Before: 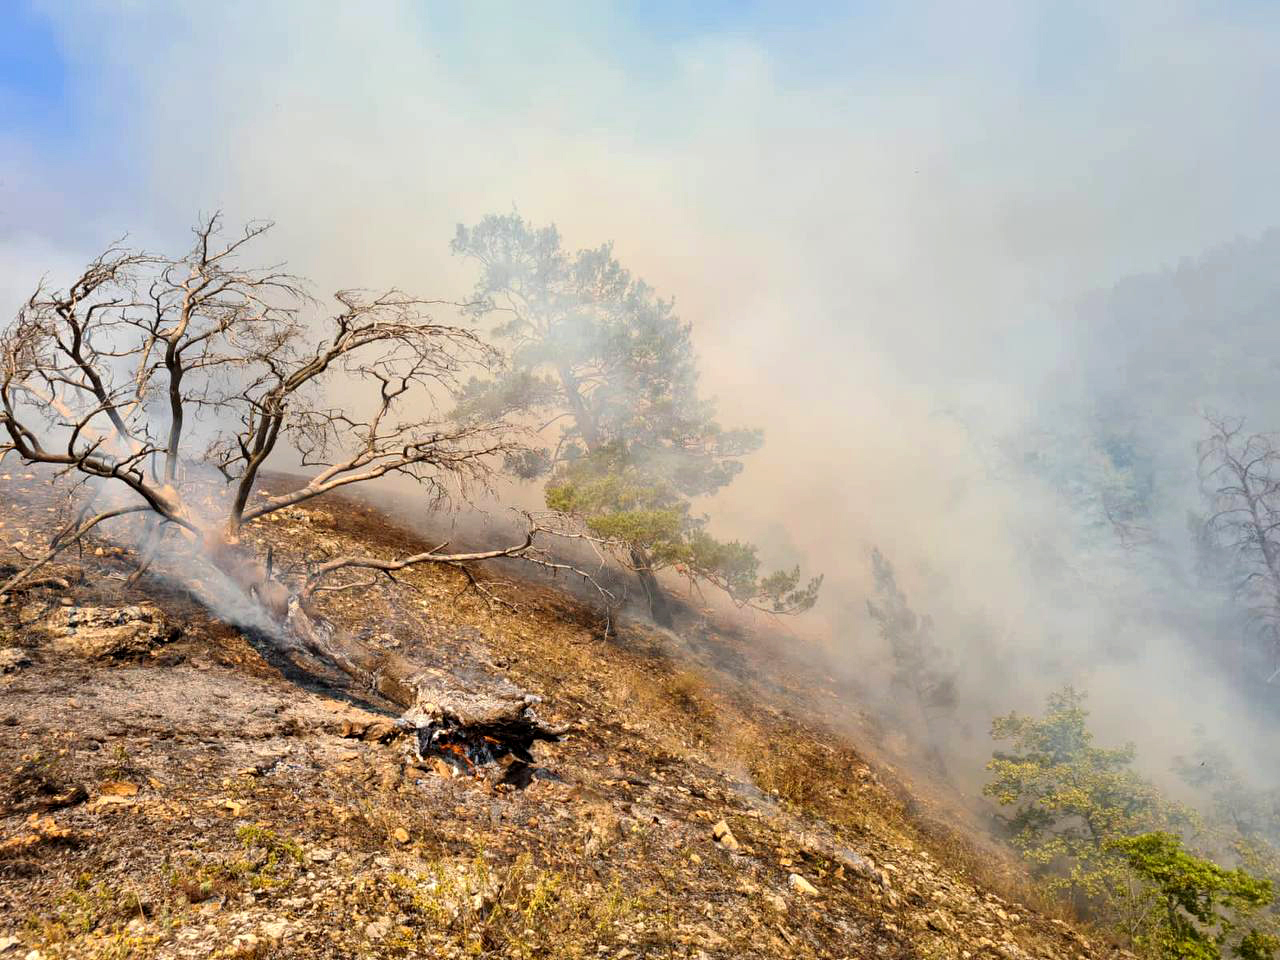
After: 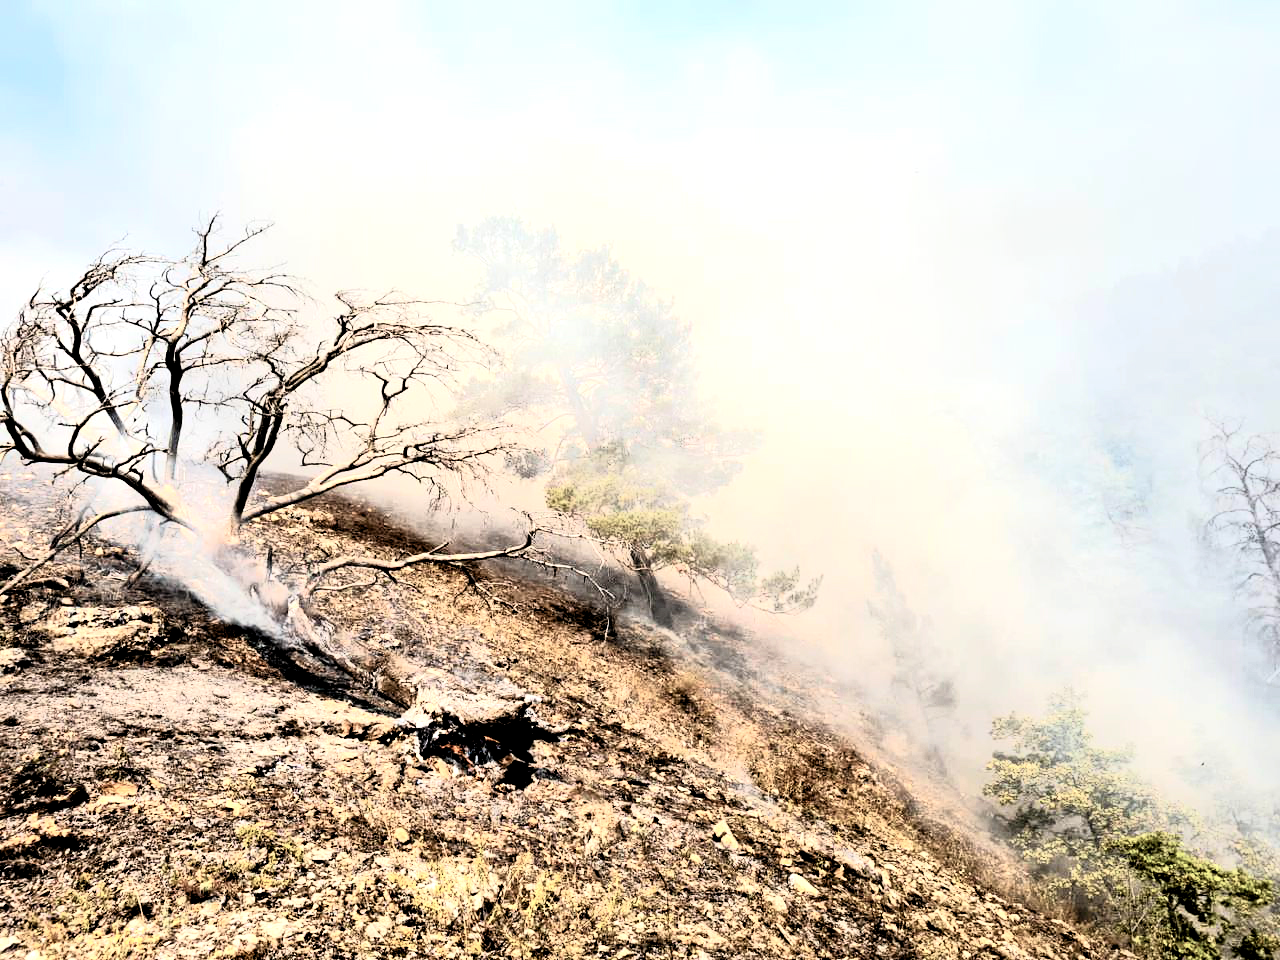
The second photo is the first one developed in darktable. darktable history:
tone equalizer: -8 EV -0.417 EV, -7 EV -0.389 EV, -6 EV -0.333 EV, -5 EV -0.222 EV, -3 EV 0.222 EV, -2 EV 0.333 EV, -1 EV 0.389 EV, +0 EV 0.417 EV, edges refinement/feathering 500, mask exposure compensation -1.57 EV, preserve details no
color balance rgb: perceptual saturation grading › highlights -31.88%, perceptual saturation grading › mid-tones 5.8%, perceptual saturation grading › shadows 18.12%, perceptual brilliance grading › highlights 3.62%, perceptual brilliance grading › mid-tones -18.12%, perceptual brilliance grading › shadows -41.3%
rgb levels: levels [[0.013, 0.434, 0.89], [0, 0.5, 1], [0, 0.5, 1]]
tone curve: curves: ch0 [(0, 0) (0.003, 0.002) (0.011, 0.008) (0.025, 0.019) (0.044, 0.034) (0.069, 0.053) (0.1, 0.079) (0.136, 0.127) (0.177, 0.191) (0.224, 0.274) (0.277, 0.367) (0.335, 0.465) (0.399, 0.552) (0.468, 0.643) (0.543, 0.737) (0.623, 0.82) (0.709, 0.891) (0.801, 0.928) (0.898, 0.963) (1, 1)], color space Lab, independent channels, preserve colors none
